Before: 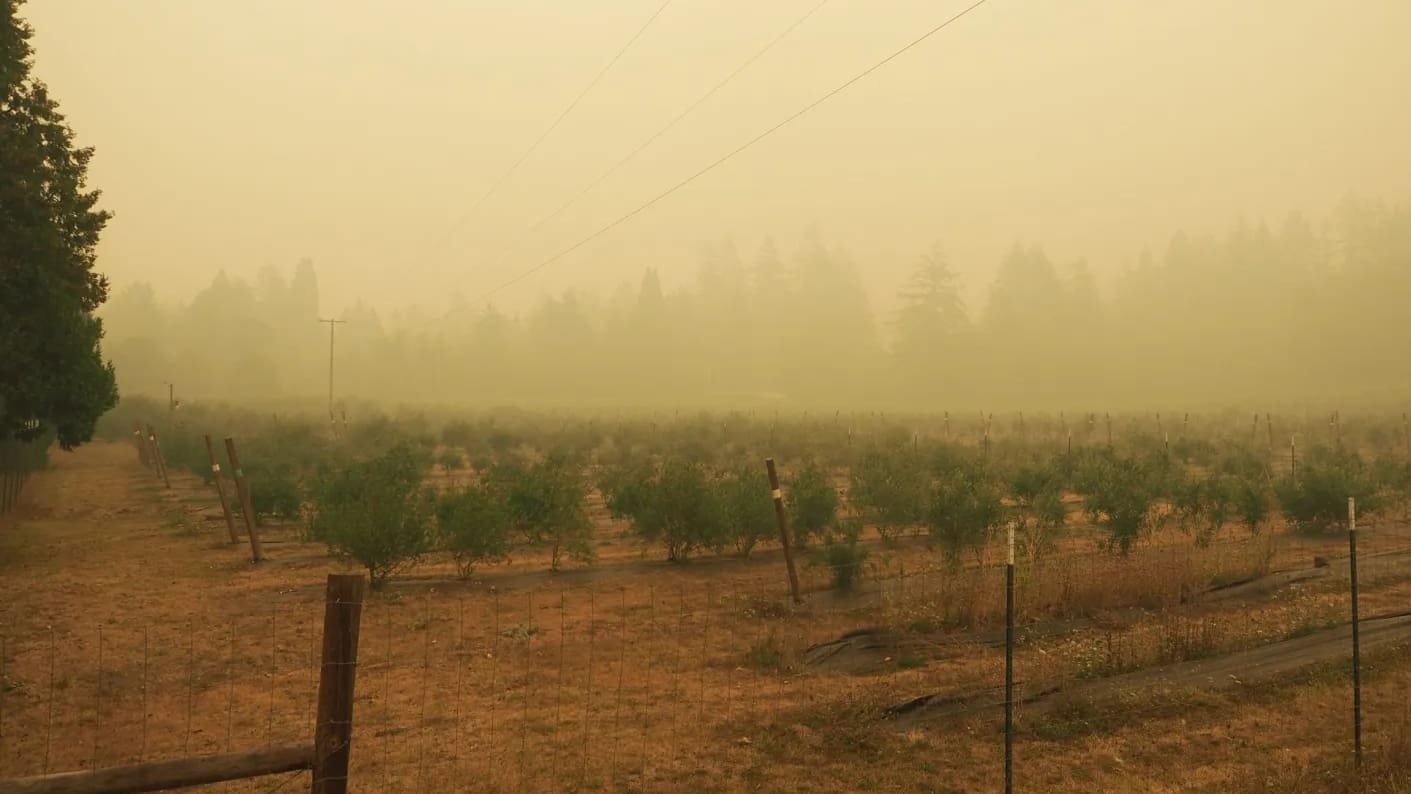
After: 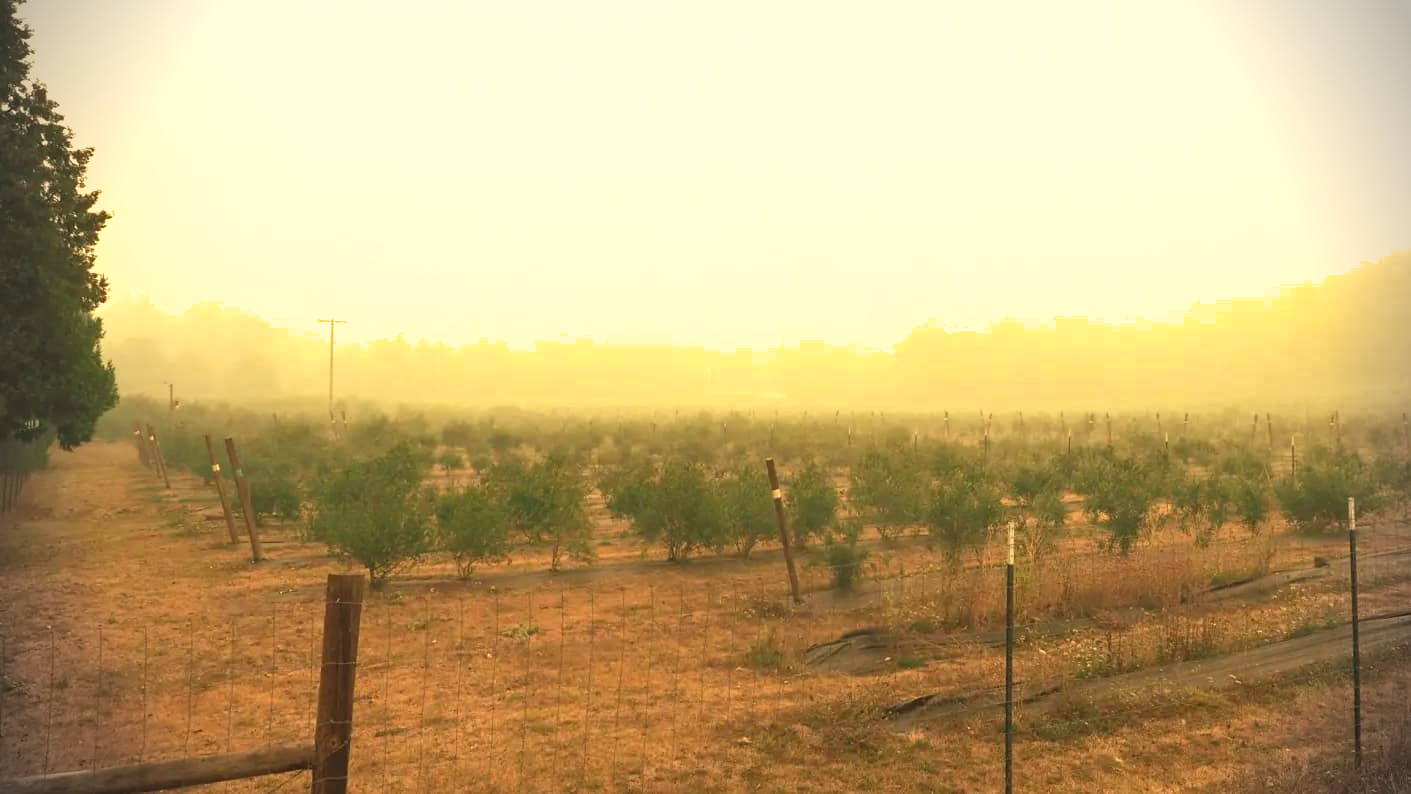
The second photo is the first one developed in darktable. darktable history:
exposure: black level correction 0, exposure 1.2 EV, compensate exposure bias true, compensate highlight preservation false
vignetting: fall-off start 88.03%, fall-off radius 24.9%
shadows and highlights: low approximation 0.01, soften with gaussian
